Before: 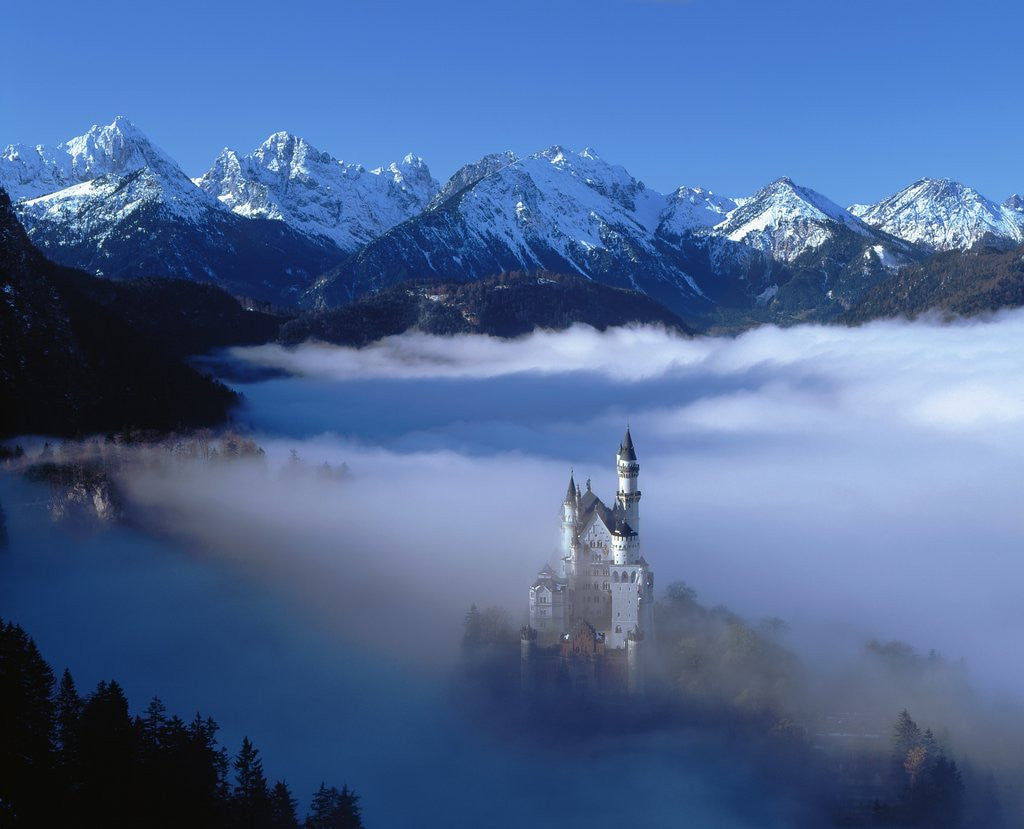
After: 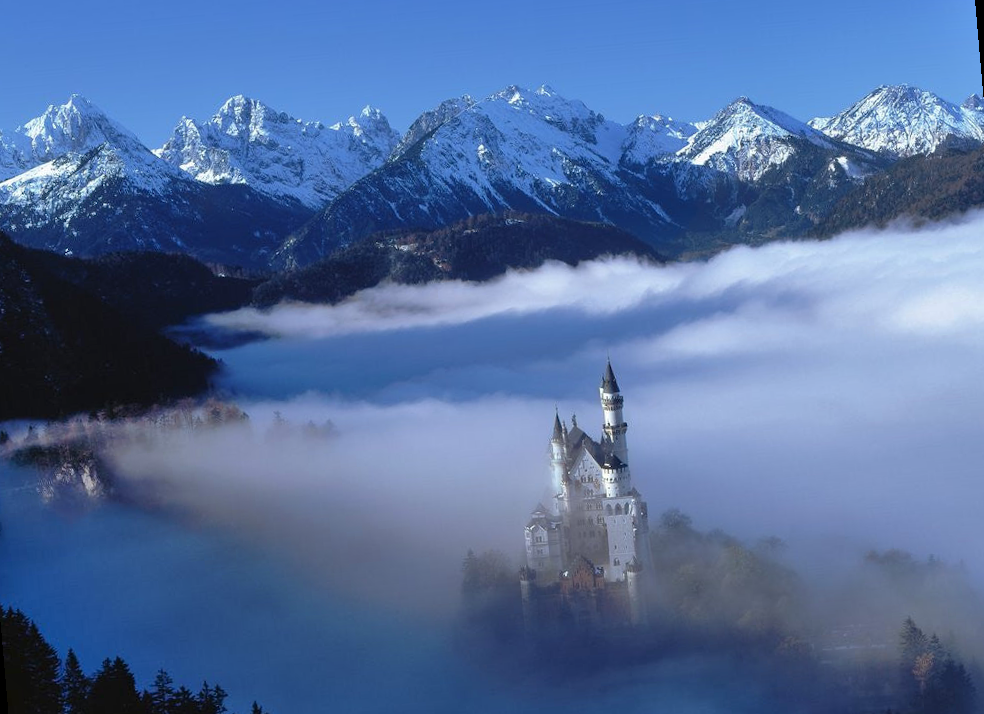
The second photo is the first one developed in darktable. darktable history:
rotate and perspective: rotation -5°, crop left 0.05, crop right 0.952, crop top 0.11, crop bottom 0.89
shadows and highlights: soften with gaussian
